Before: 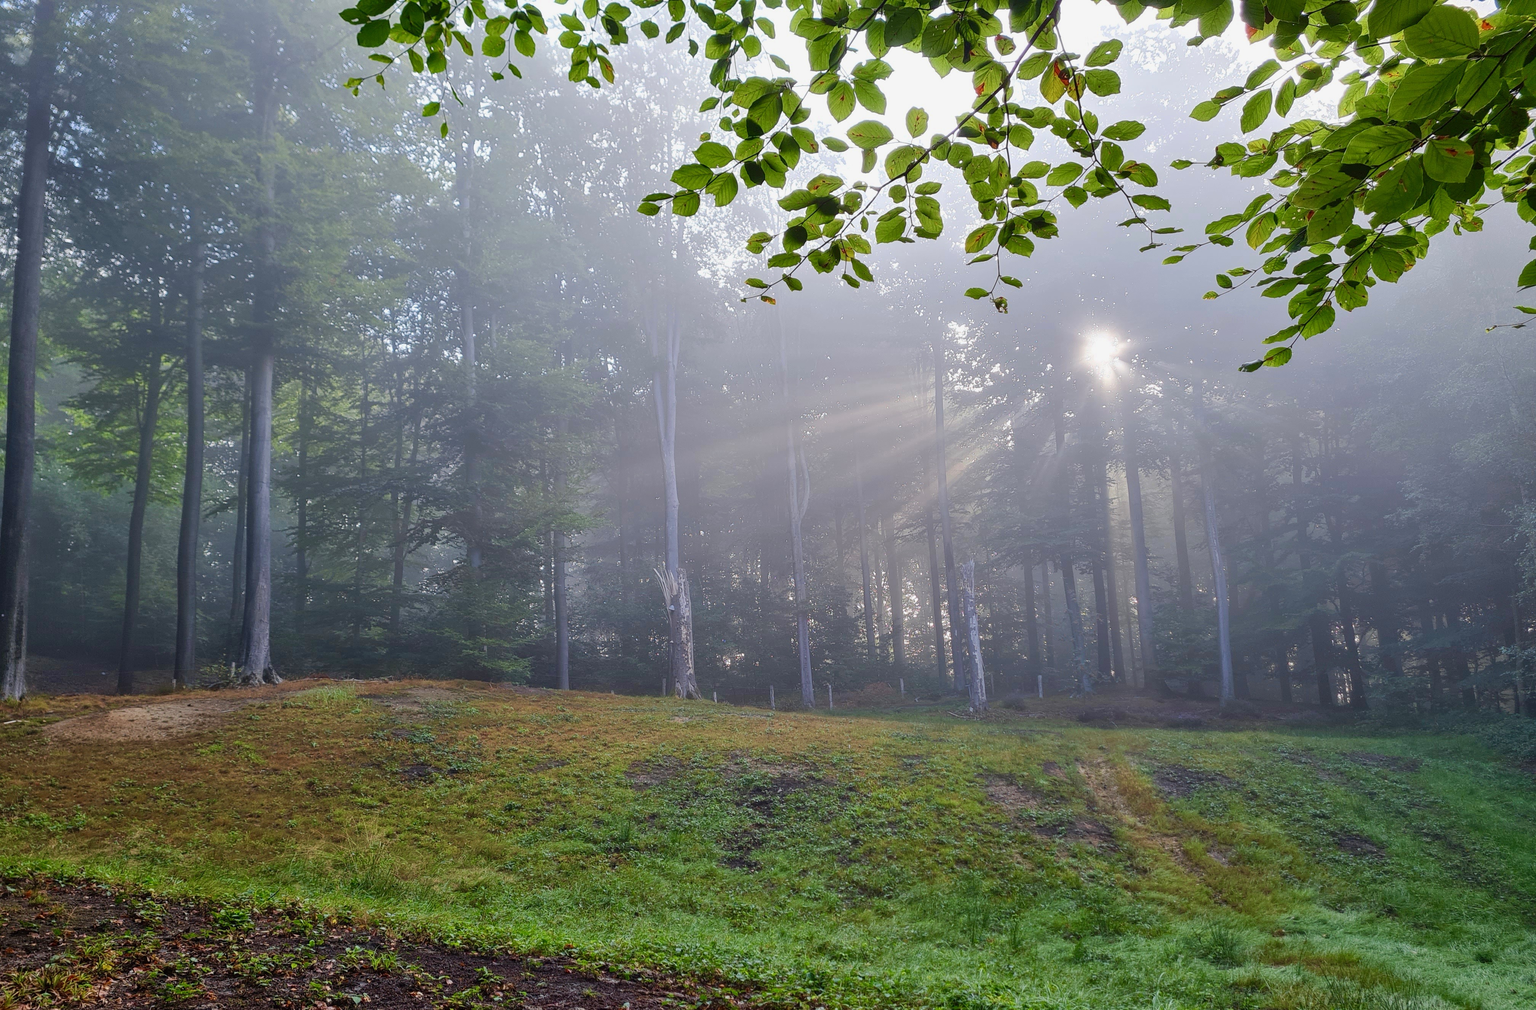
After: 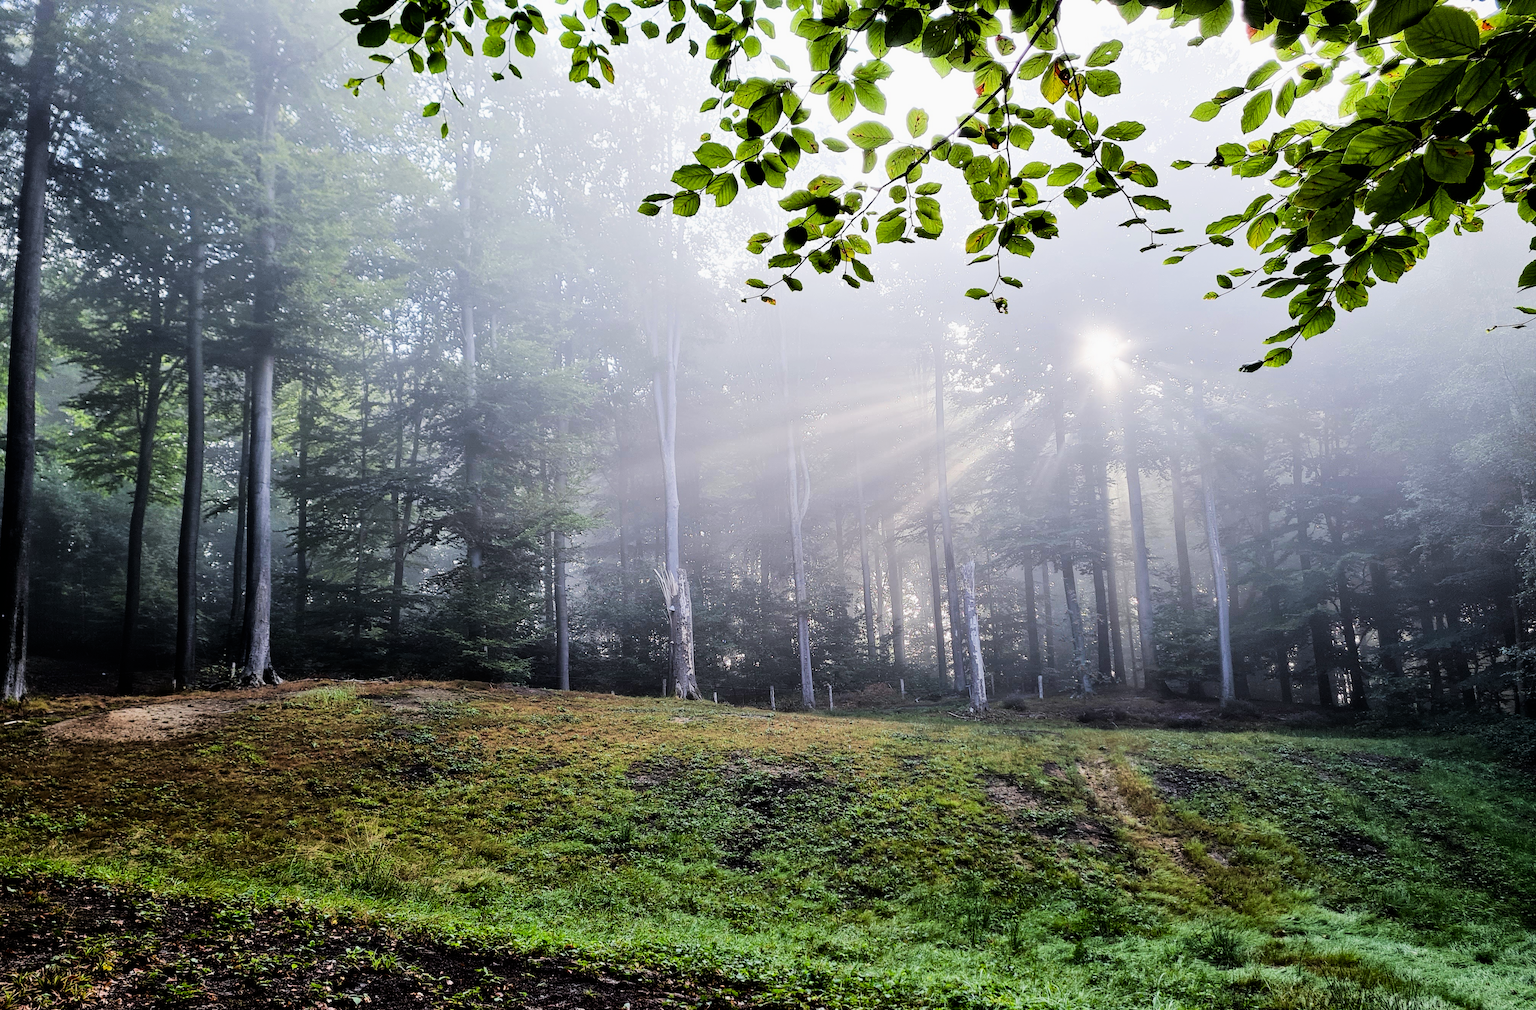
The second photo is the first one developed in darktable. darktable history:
filmic rgb: black relative exposure -5 EV, hardness 2.88, contrast 1.3, highlights saturation mix -30%
tone equalizer: -8 EV -1.08 EV, -7 EV -1.01 EV, -6 EV -0.867 EV, -5 EV -0.578 EV, -3 EV 0.578 EV, -2 EV 0.867 EV, -1 EV 1.01 EV, +0 EV 1.08 EV, edges refinement/feathering 500, mask exposure compensation -1.57 EV, preserve details no
